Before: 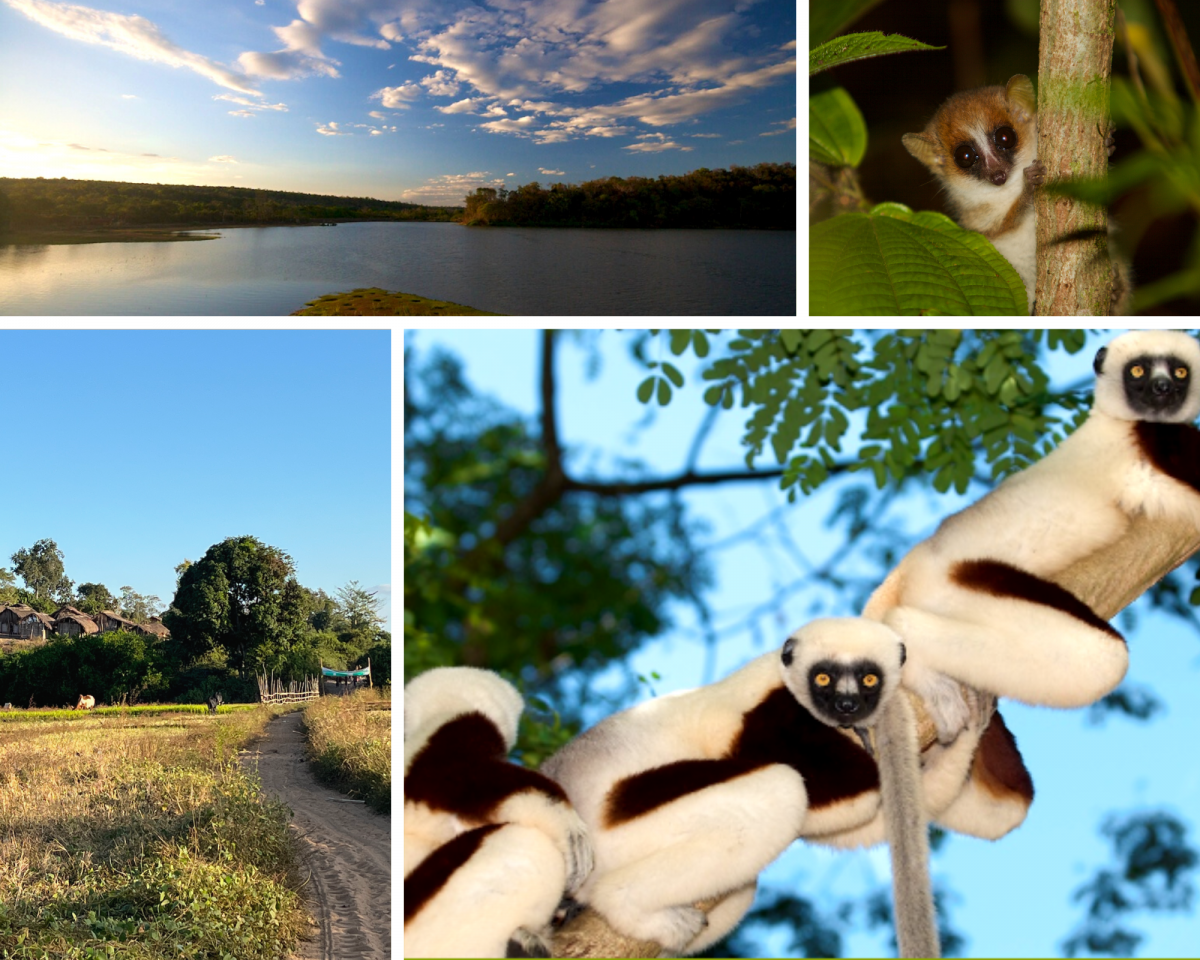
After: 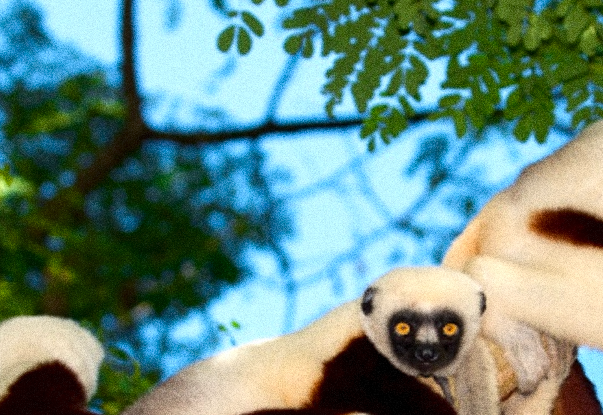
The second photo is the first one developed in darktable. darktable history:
contrast brightness saturation: saturation 0.18
grain: coarseness 14.49 ISO, strength 48.04%, mid-tones bias 35%
crop: left 35.03%, top 36.625%, right 14.663%, bottom 20.057%
